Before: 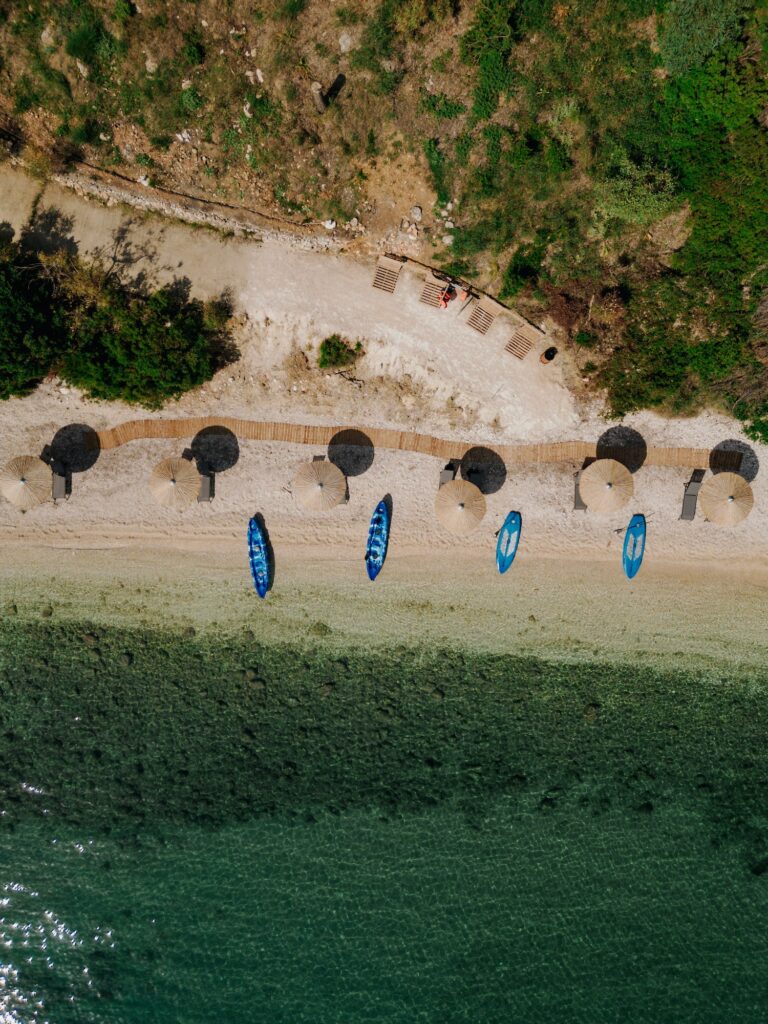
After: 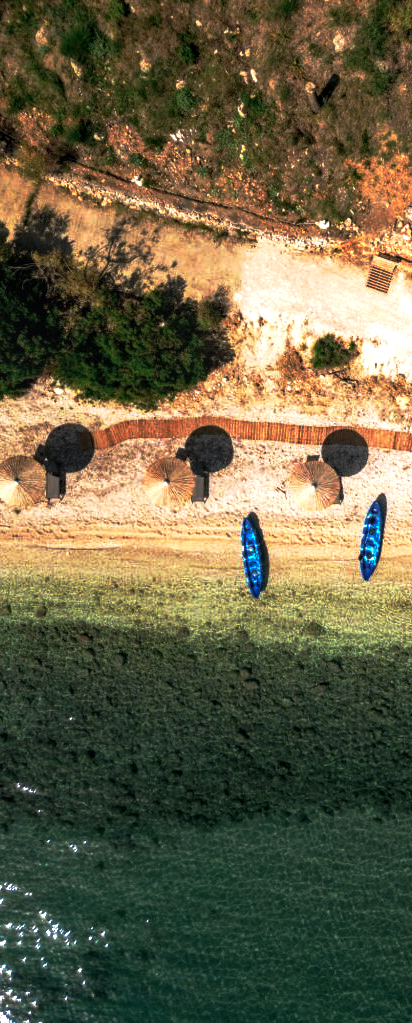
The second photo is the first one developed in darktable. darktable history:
base curve: curves: ch0 [(0, 0) (0.564, 0.291) (0.802, 0.731) (1, 1)], preserve colors none
exposure: black level correction 0, exposure 1.001 EV, compensate highlight preservation false
local contrast: on, module defaults
crop: left 0.863%, right 45.404%, bottom 0.084%
